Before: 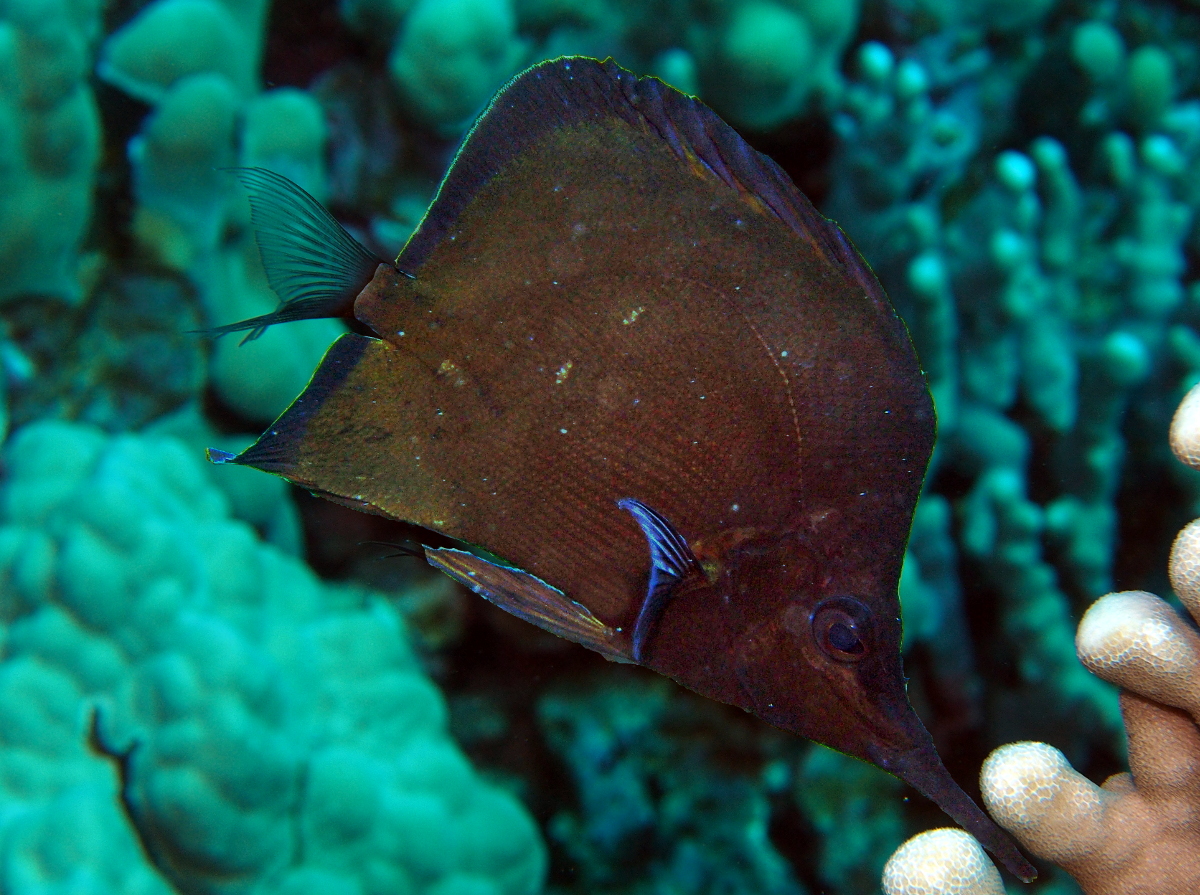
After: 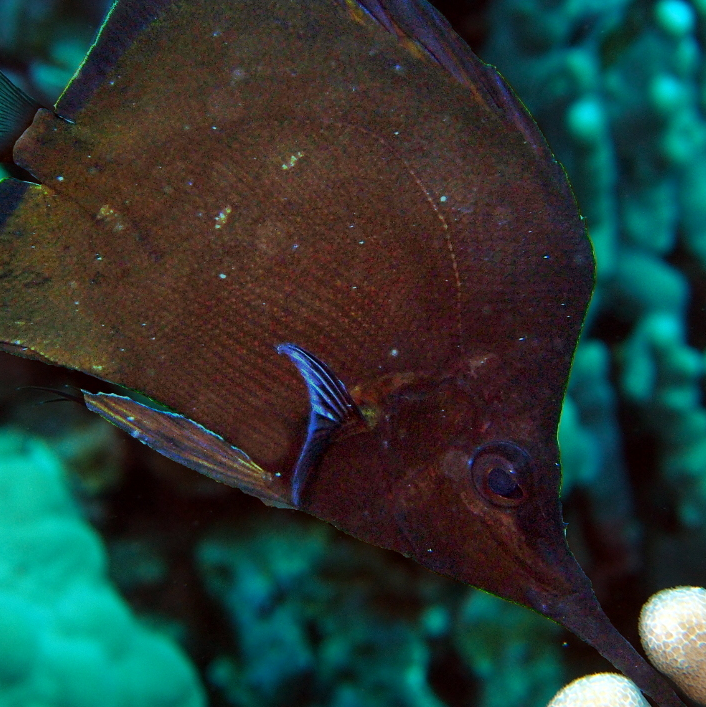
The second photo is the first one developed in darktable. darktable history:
crop and rotate: left 28.481%, top 17.357%, right 12.66%, bottom 3.597%
